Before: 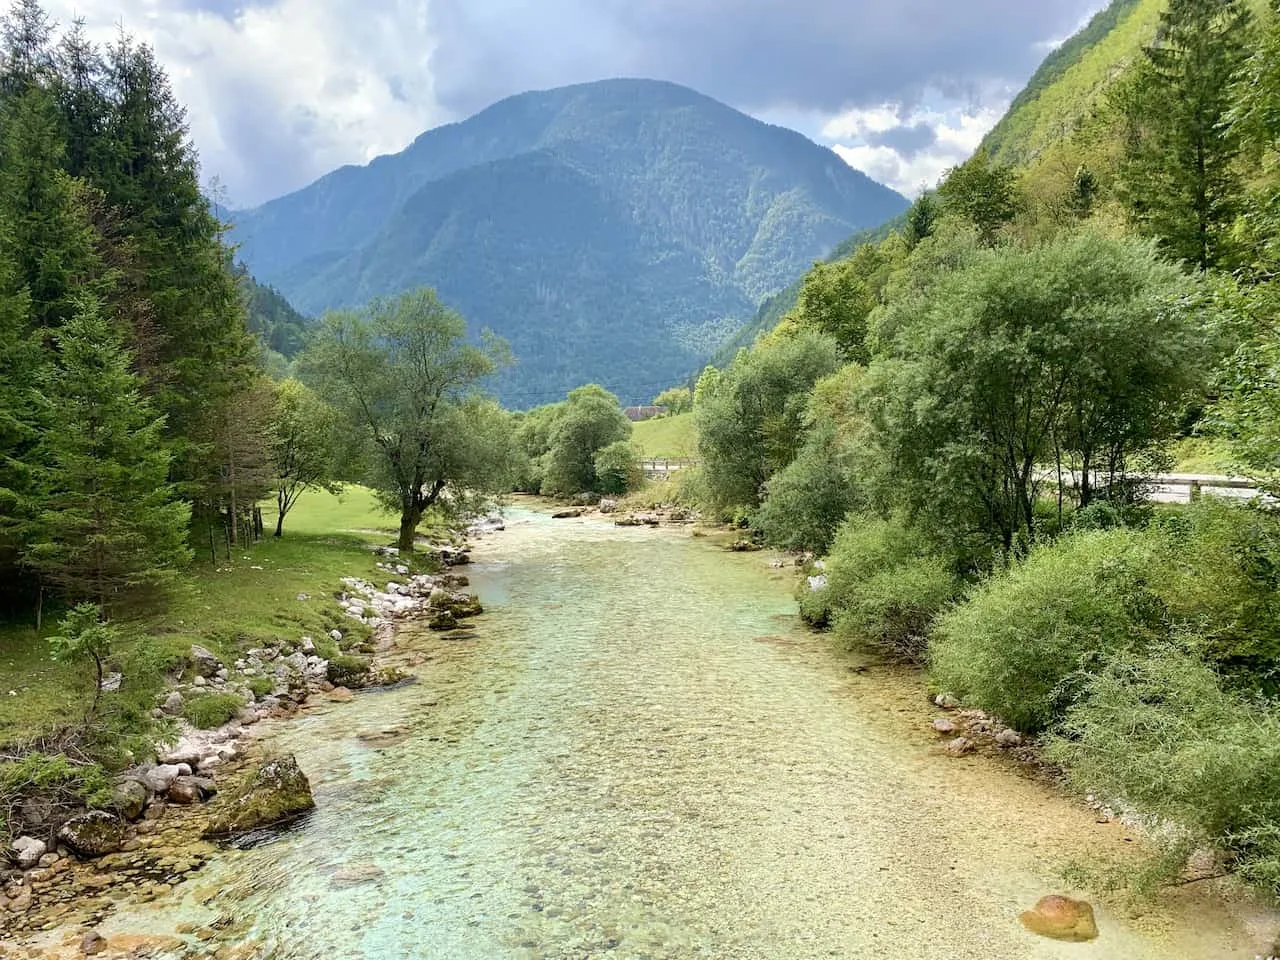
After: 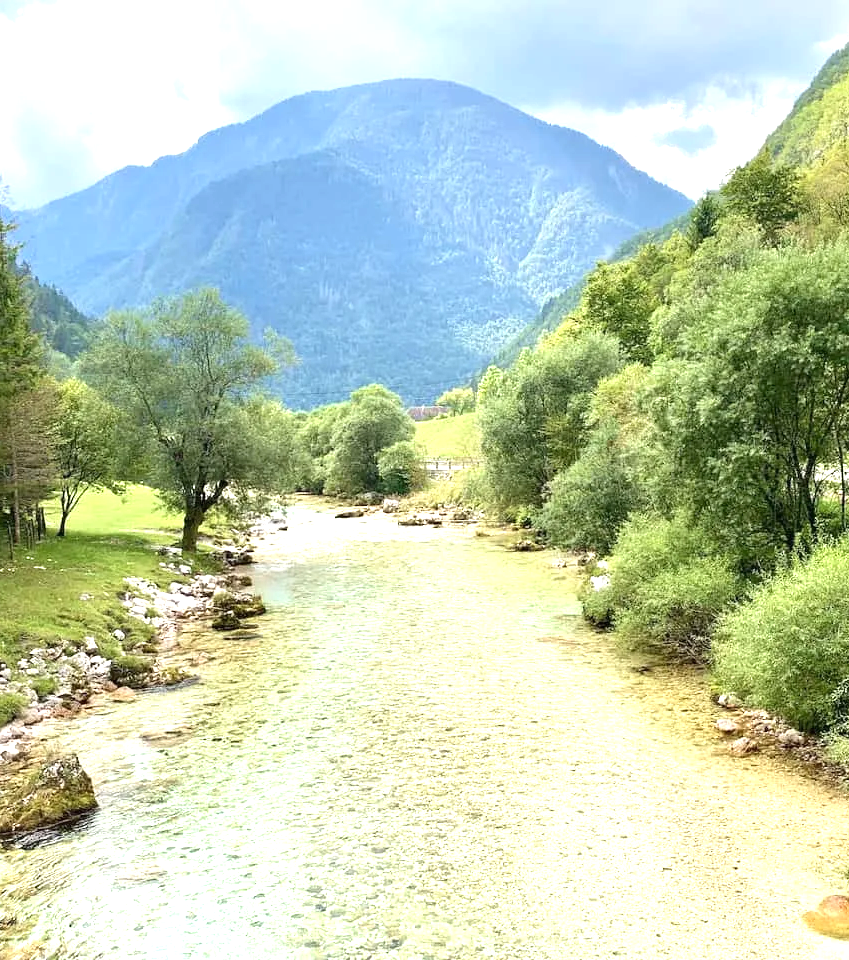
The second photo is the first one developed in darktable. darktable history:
crop: left 16.966%, right 16.687%
exposure: black level correction 0, exposure 0.952 EV, compensate highlight preservation false
